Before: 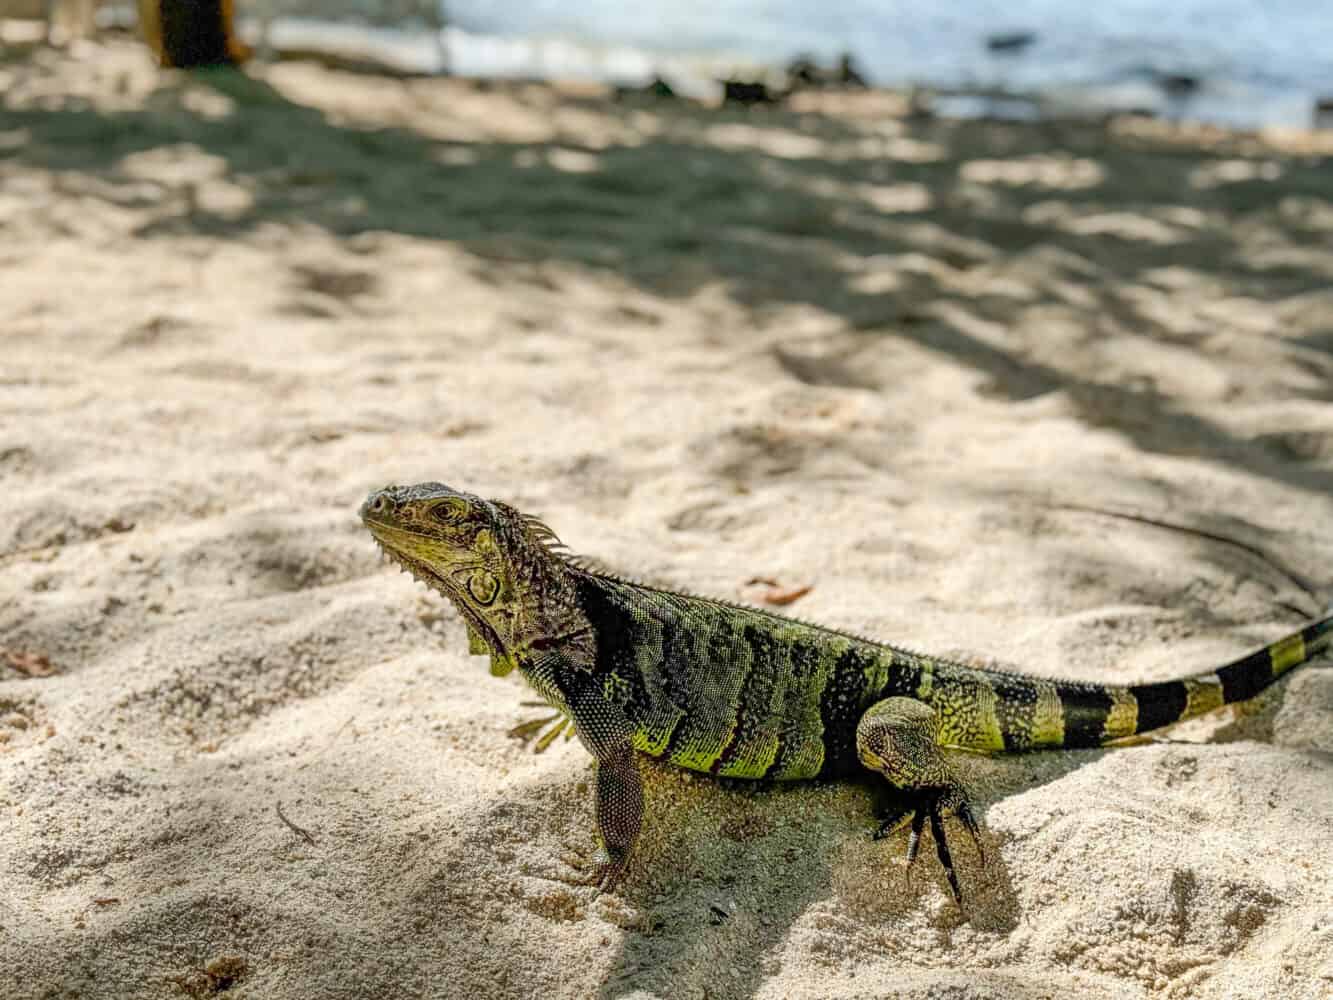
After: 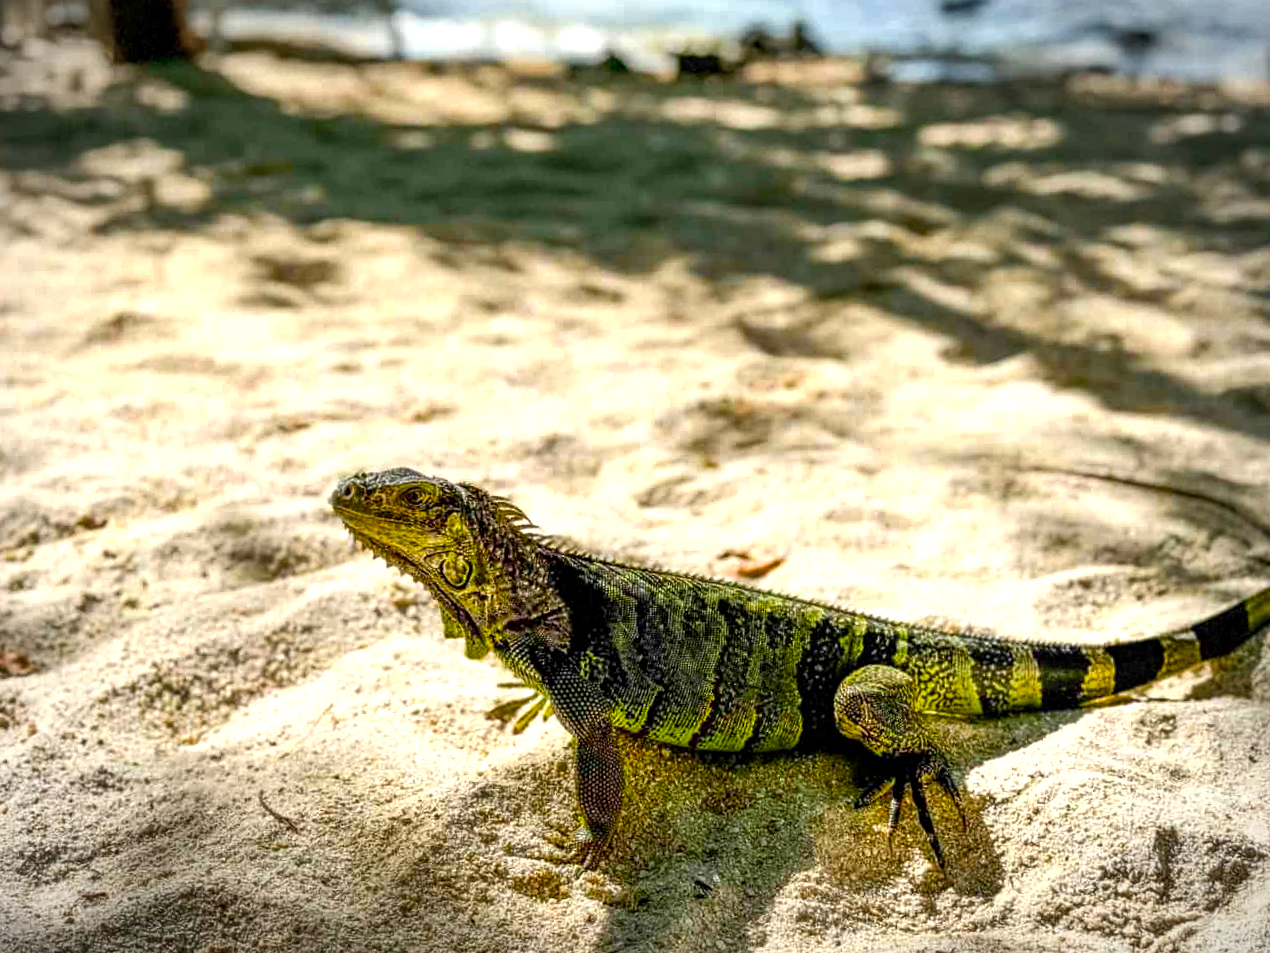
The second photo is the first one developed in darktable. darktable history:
color balance rgb: linear chroma grading › global chroma 9%, perceptual saturation grading › global saturation 36%, perceptual saturation grading › shadows 35%, perceptual brilliance grading › global brilliance 15%, perceptual brilliance grading › shadows -35%, global vibrance 15%
rotate and perspective: rotation -2.12°, lens shift (vertical) 0.009, lens shift (horizontal) -0.008, automatic cropping original format, crop left 0.036, crop right 0.964, crop top 0.05, crop bottom 0.959
local contrast: highlights 100%, shadows 100%, detail 120%, midtone range 0.2
vignetting: fall-off start 87%, automatic ratio true
